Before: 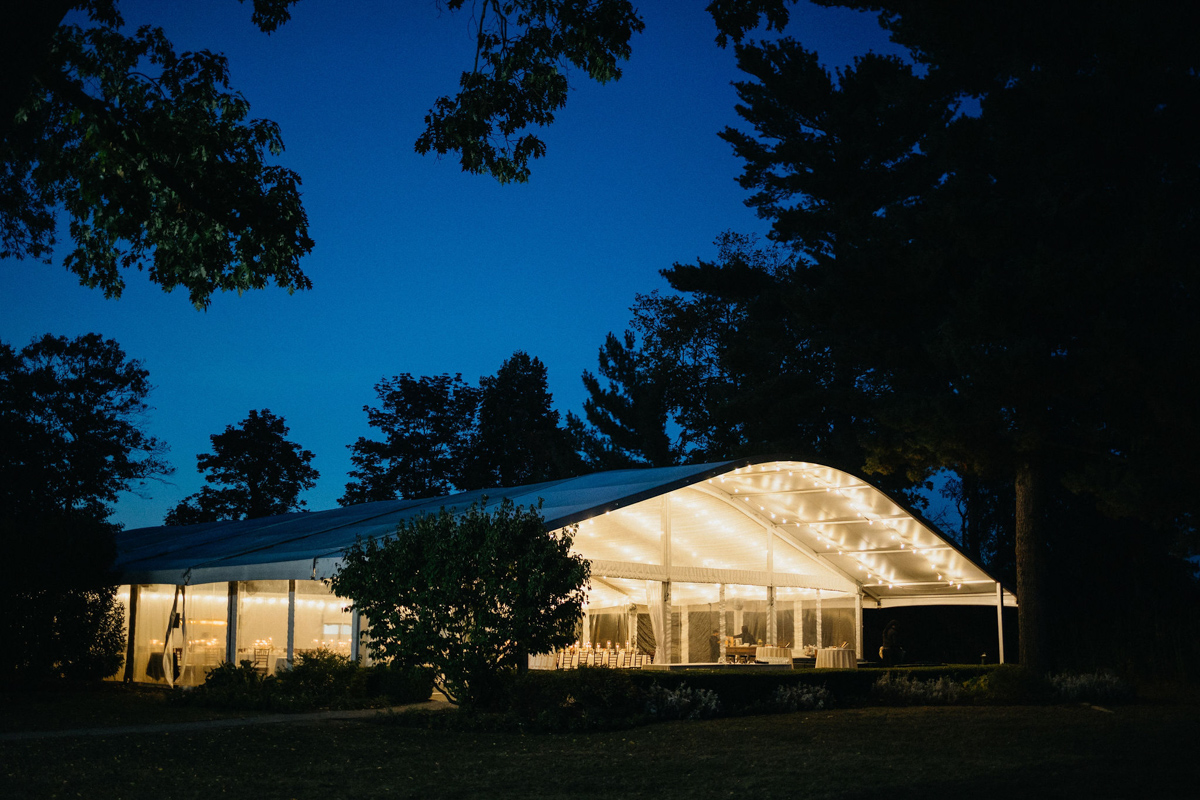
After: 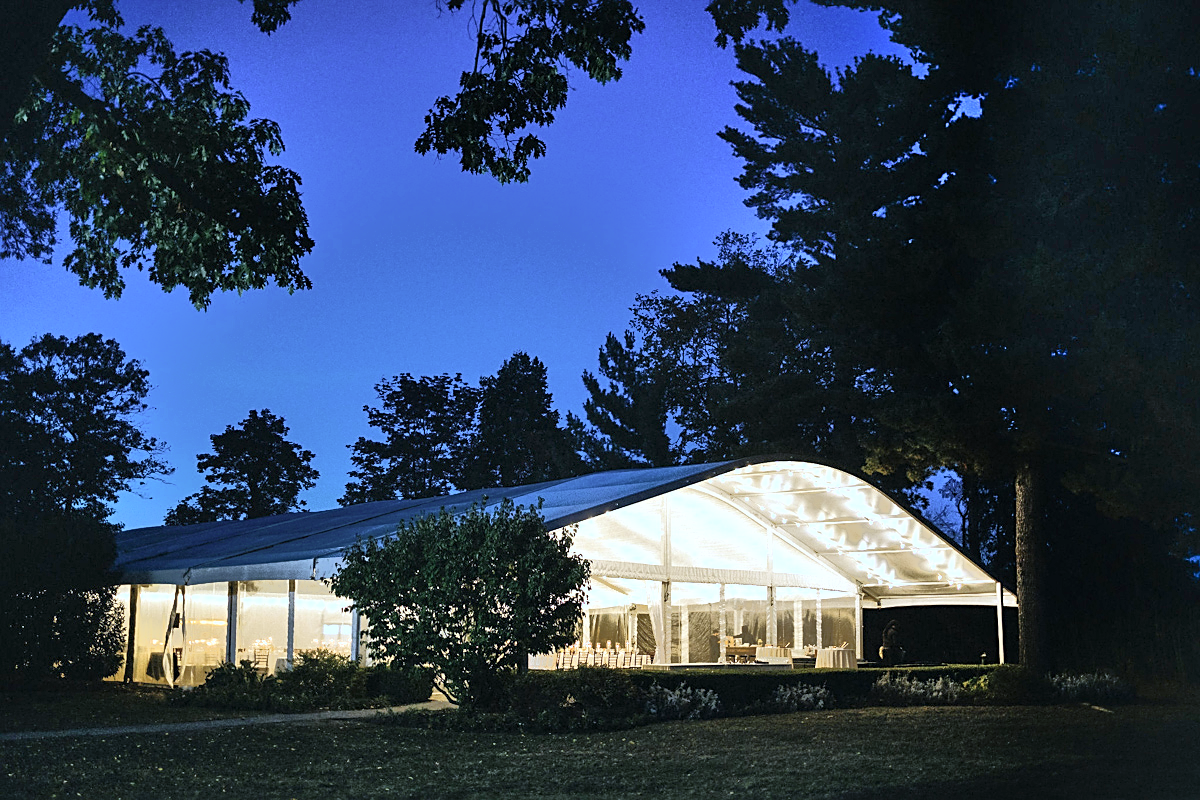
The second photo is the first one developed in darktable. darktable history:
exposure: black level correction 0, exposure 1 EV, compensate exposure bias true, compensate highlight preservation false
tone equalizer: -7 EV -0.63 EV, -6 EV 1 EV, -5 EV -0.45 EV, -4 EV 0.43 EV, -3 EV 0.41 EV, -2 EV 0.15 EV, -1 EV -0.15 EV, +0 EV -0.39 EV, smoothing diameter 25%, edges refinement/feathering 10, preserve details guided filter
contrast brightness saturation: contrast 0.06, brightness -0.01, saturation -0.23
sharpen: on, module defaults
white balance: red 0.871, blue 1.249
color balance rgb: perceptual saturation grading › global saturation 3.7%, global vibrance 5.56%, contrast 3.24%
shadows and highlights: low approximation 0.01, soften with gaussian
